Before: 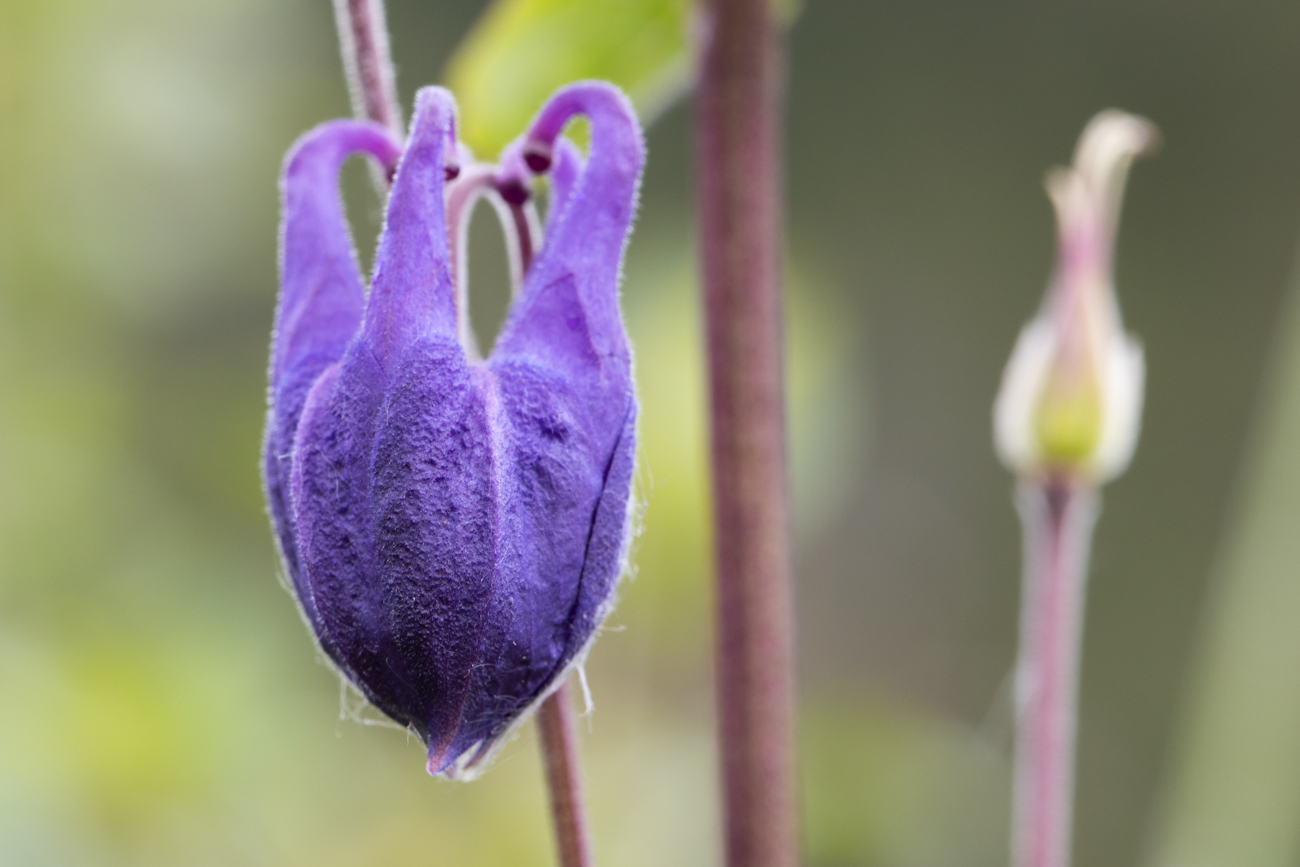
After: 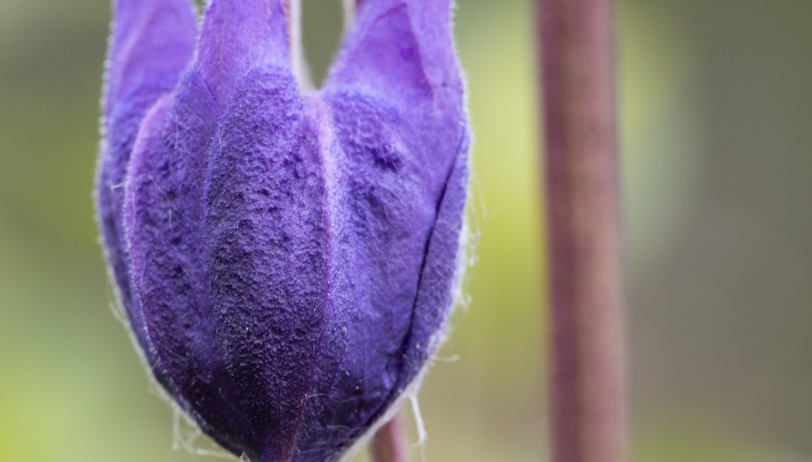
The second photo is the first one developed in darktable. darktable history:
crop: left 12.872%, top 31.15%, right 24.642%, bottom 15.552%
